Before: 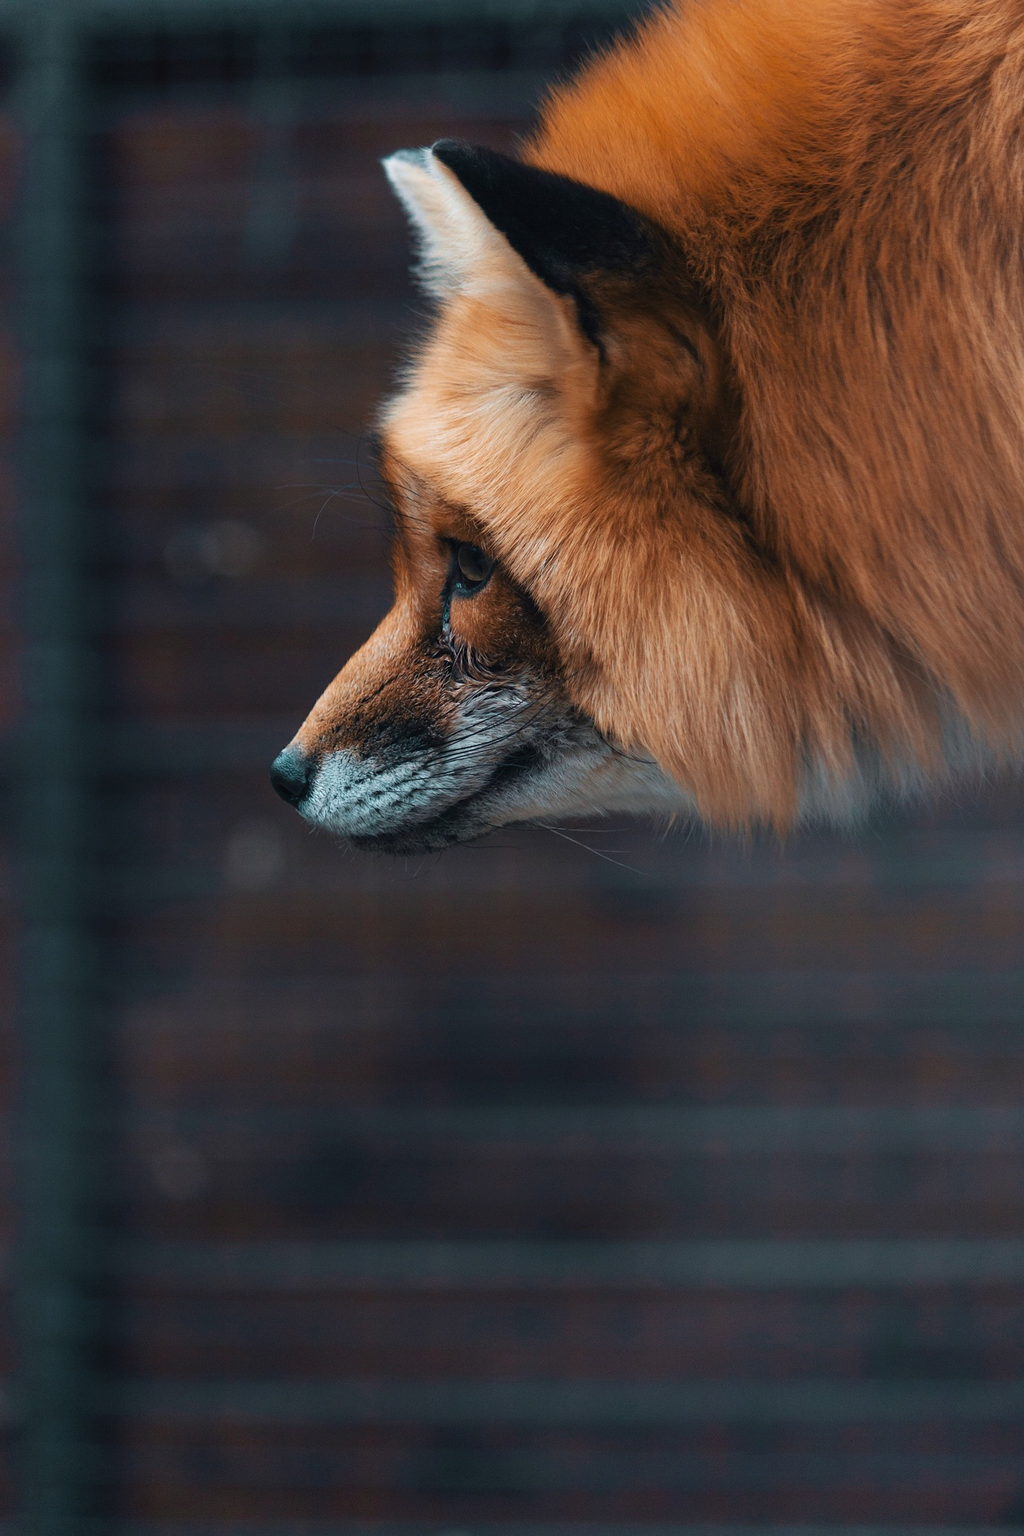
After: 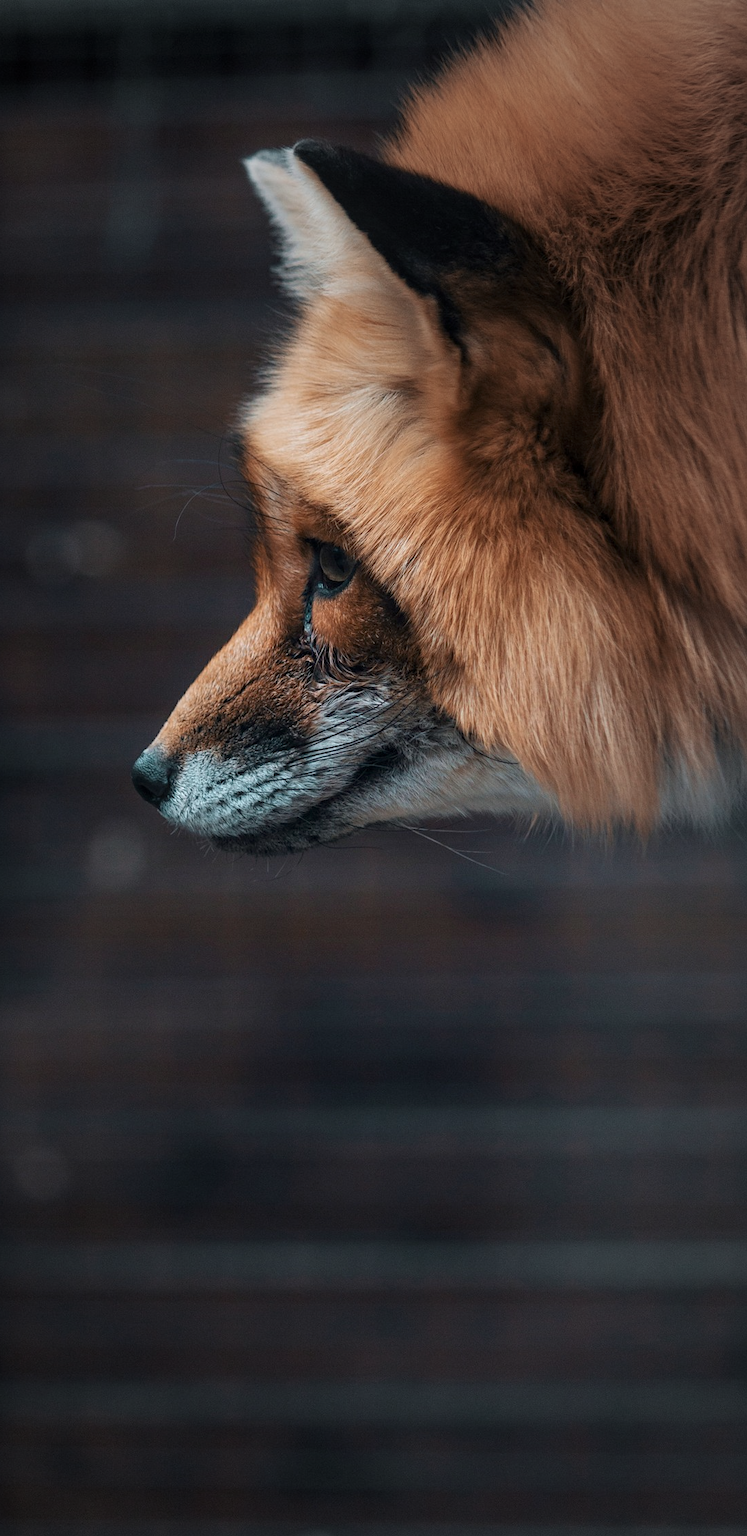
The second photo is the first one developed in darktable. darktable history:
vignetting: fall-off start 16.3%, fall-off radius 99.73%, width/height ratio 0.722
local contrast: on, module defaults
crop: left 13.599%, top 0%, right 13.459%
